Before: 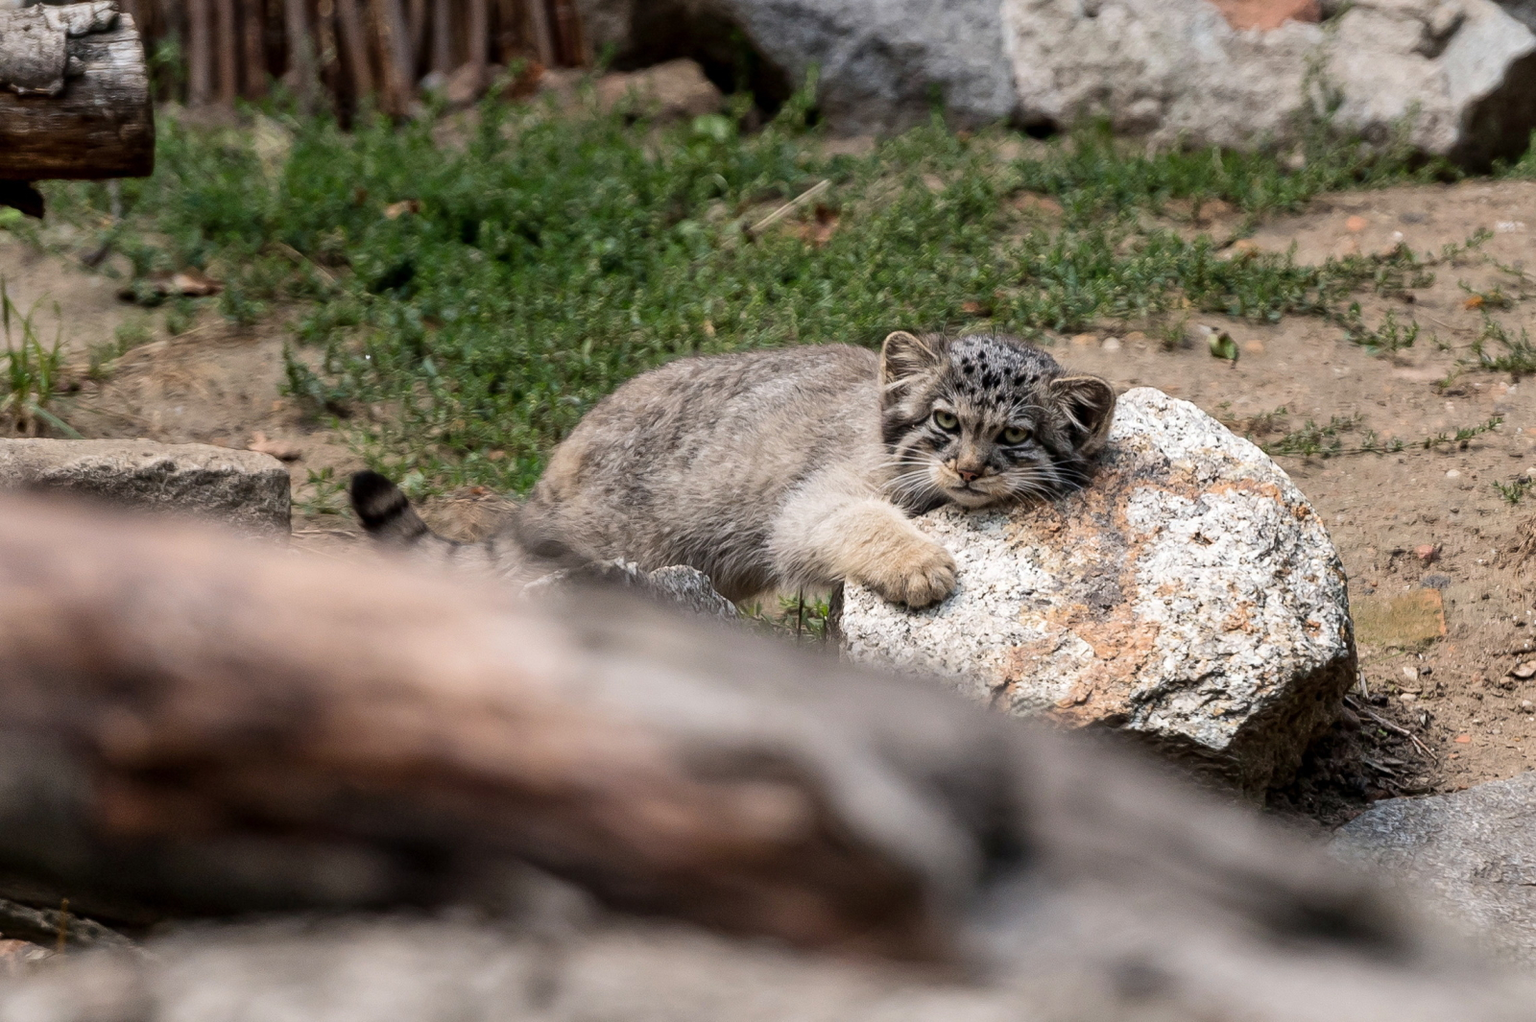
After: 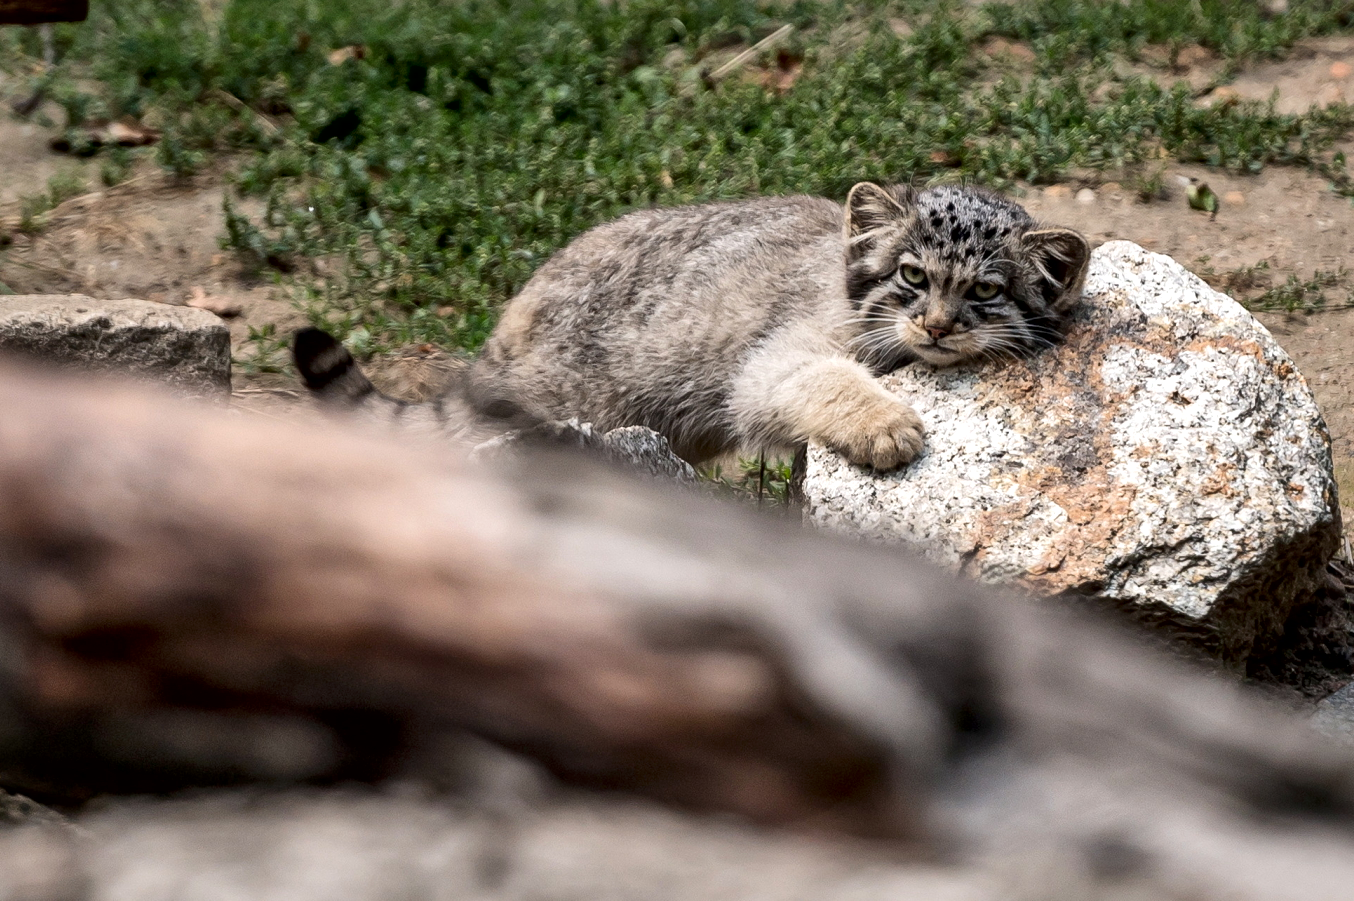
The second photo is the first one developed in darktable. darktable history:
crop and rotate: left 4.62%, top 15.324%, right 10.698%
local contrast: mode bilateral grid, contrast 25, coarseness 61, detail 151%, midtone range 0.2
